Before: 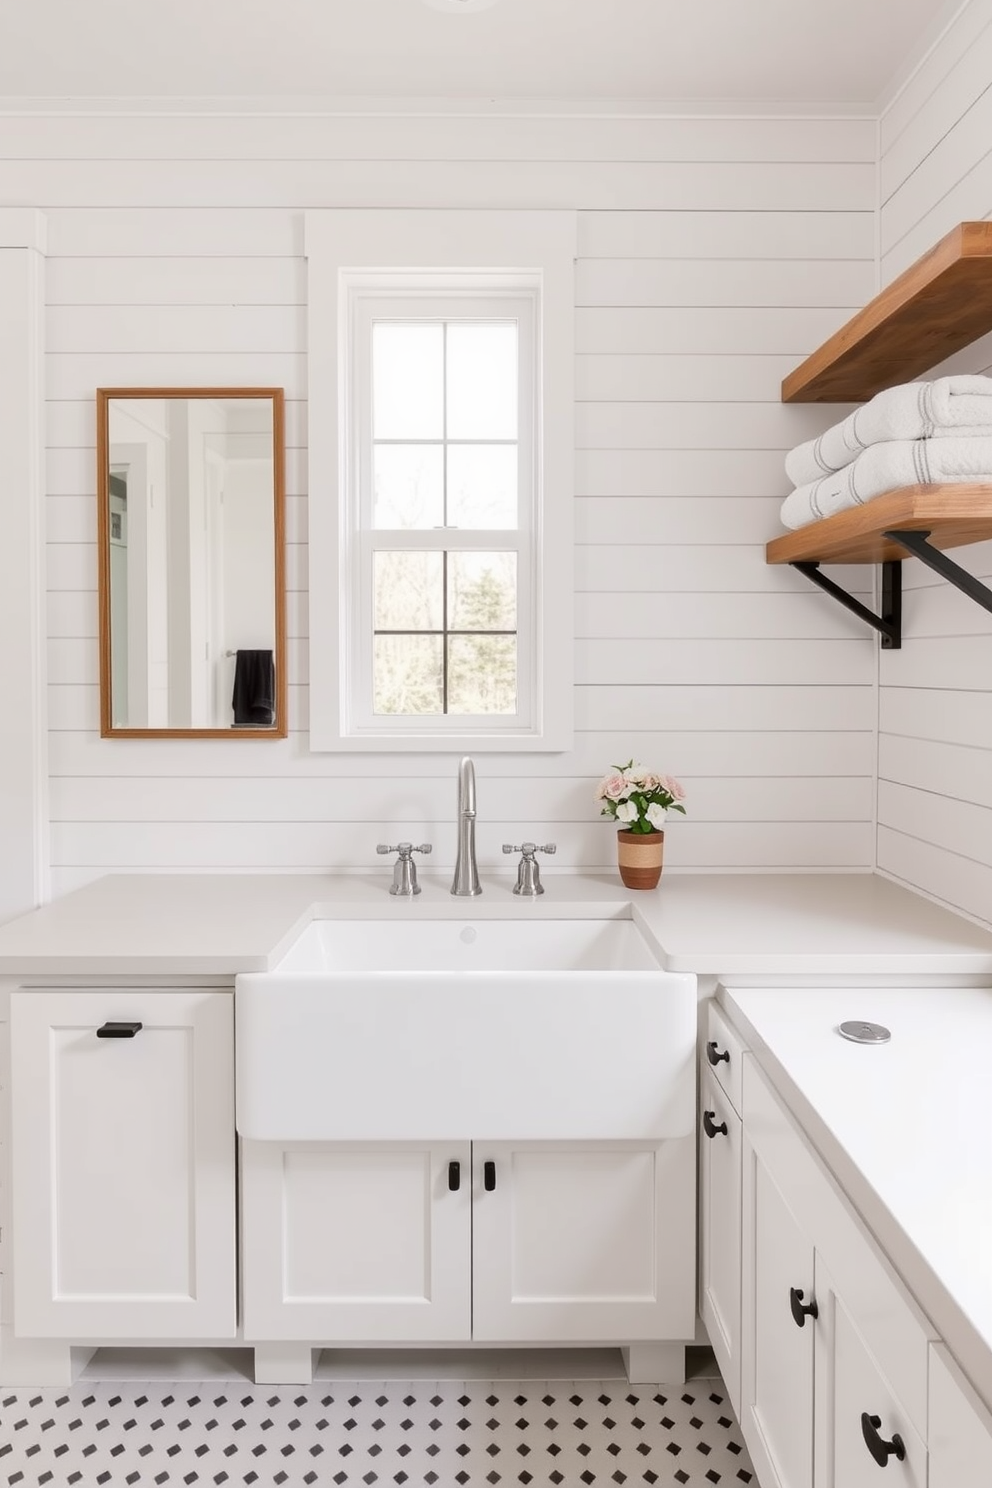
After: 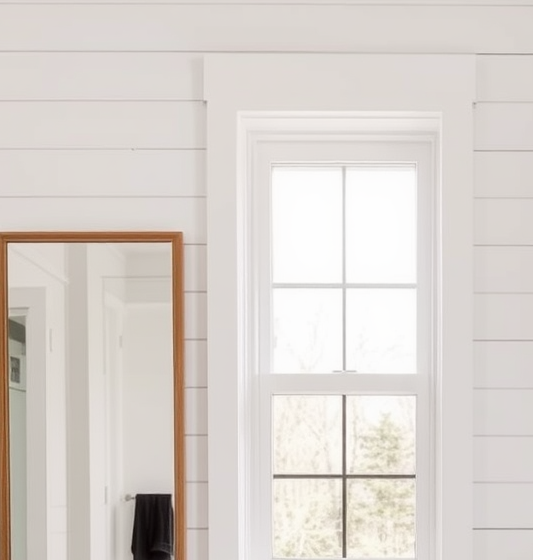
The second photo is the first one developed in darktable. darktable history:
crop: left 10.238%, top 10.516%, right 36.013%, bottom 51.846%
